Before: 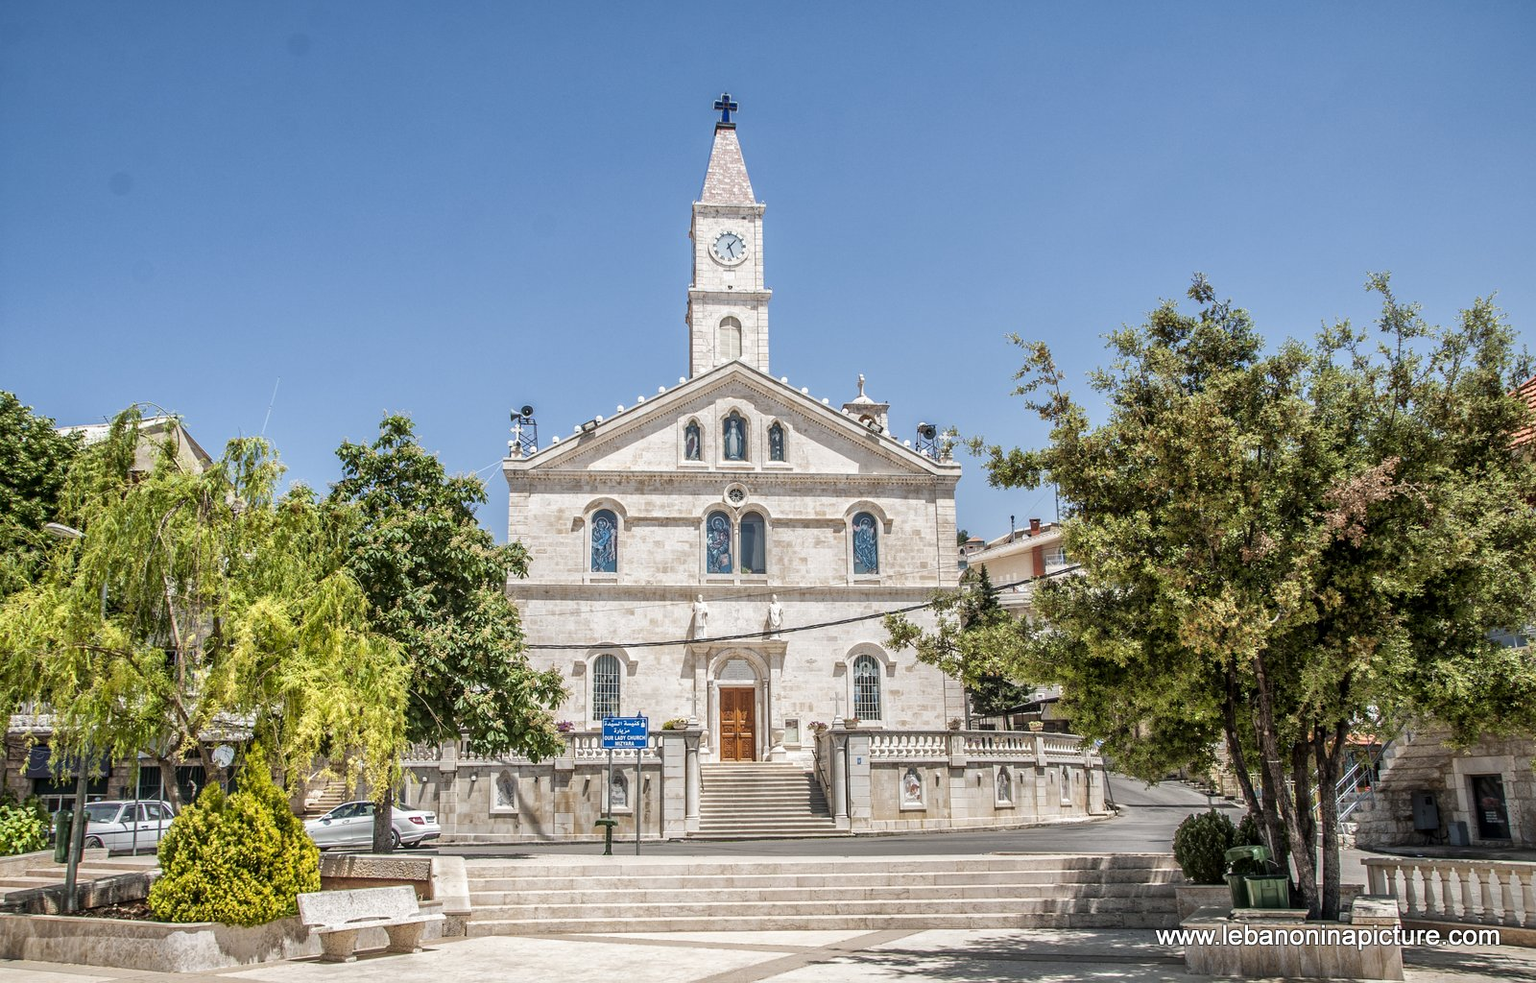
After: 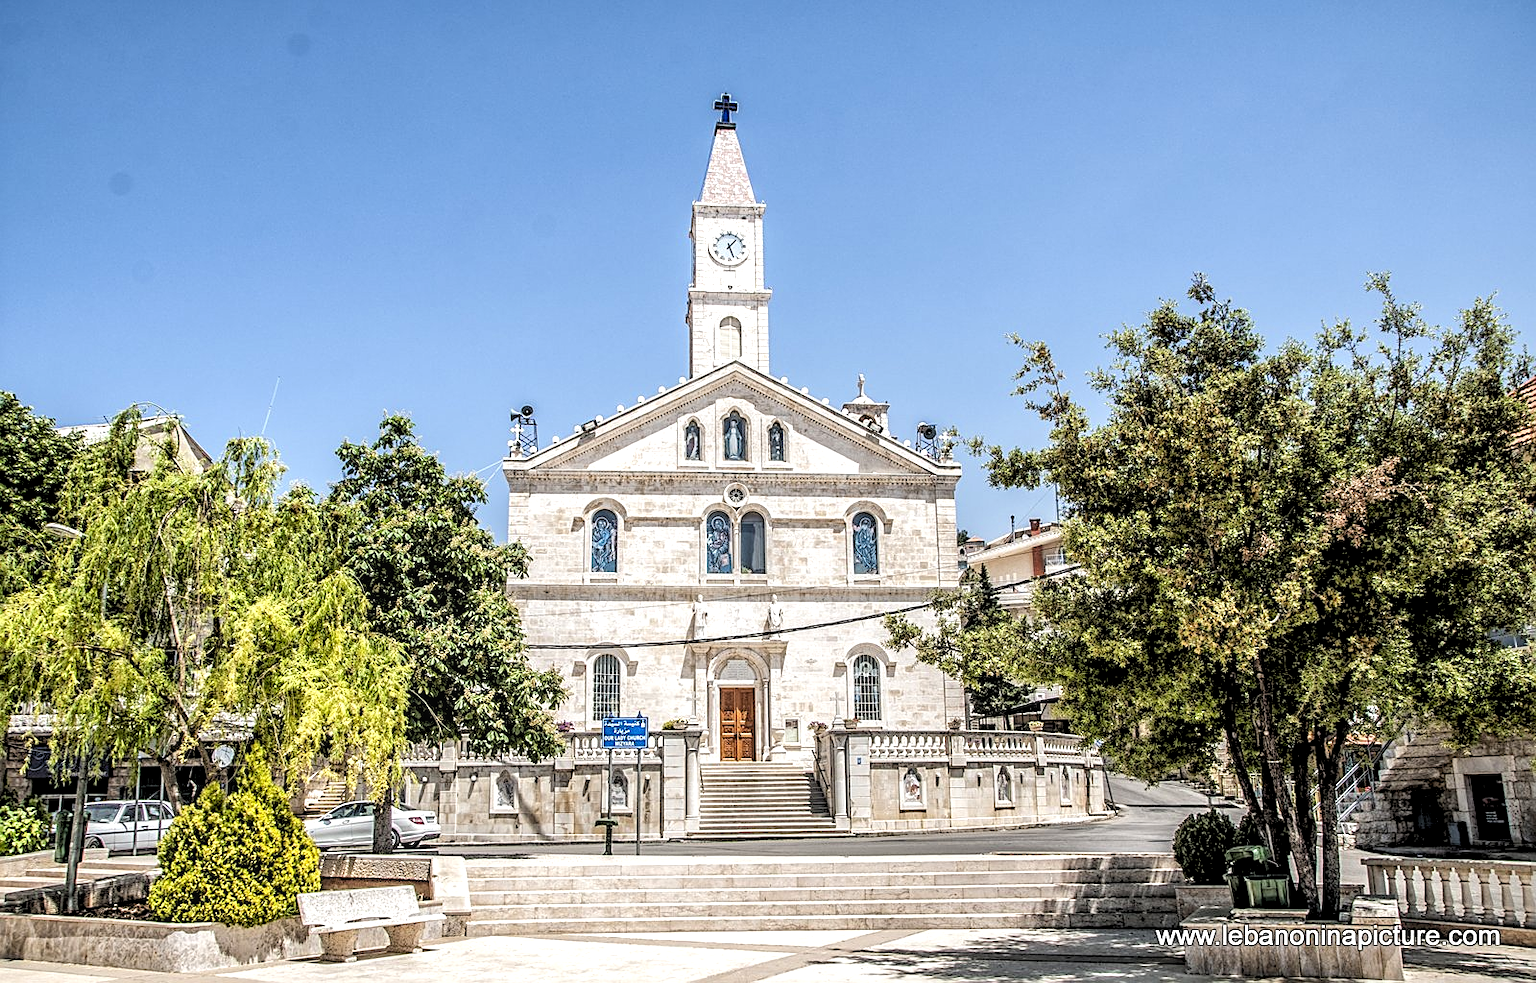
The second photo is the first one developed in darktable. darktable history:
sharpen: on, module defaults
local contrast: detail 130%
rgb levels: preserve colors sum RGB, levels [[0.038, 0.433, 0.934], [0, 0.5, 1], [0, 0.5, 1]]
tone equalizer: -8 EV -0.75 EV, -7 EV -0.7 EV, -6 EV -0.6 EV, -5 EV -0.4 EV, -3 EV 0.4 EV, -2 EV 0.6 EV, -1 EV 0.7 EV, +0 EV 0.75 EV, edges refinement/feathering 500, mask exposure compensation -1.57 EV, preserve details no
